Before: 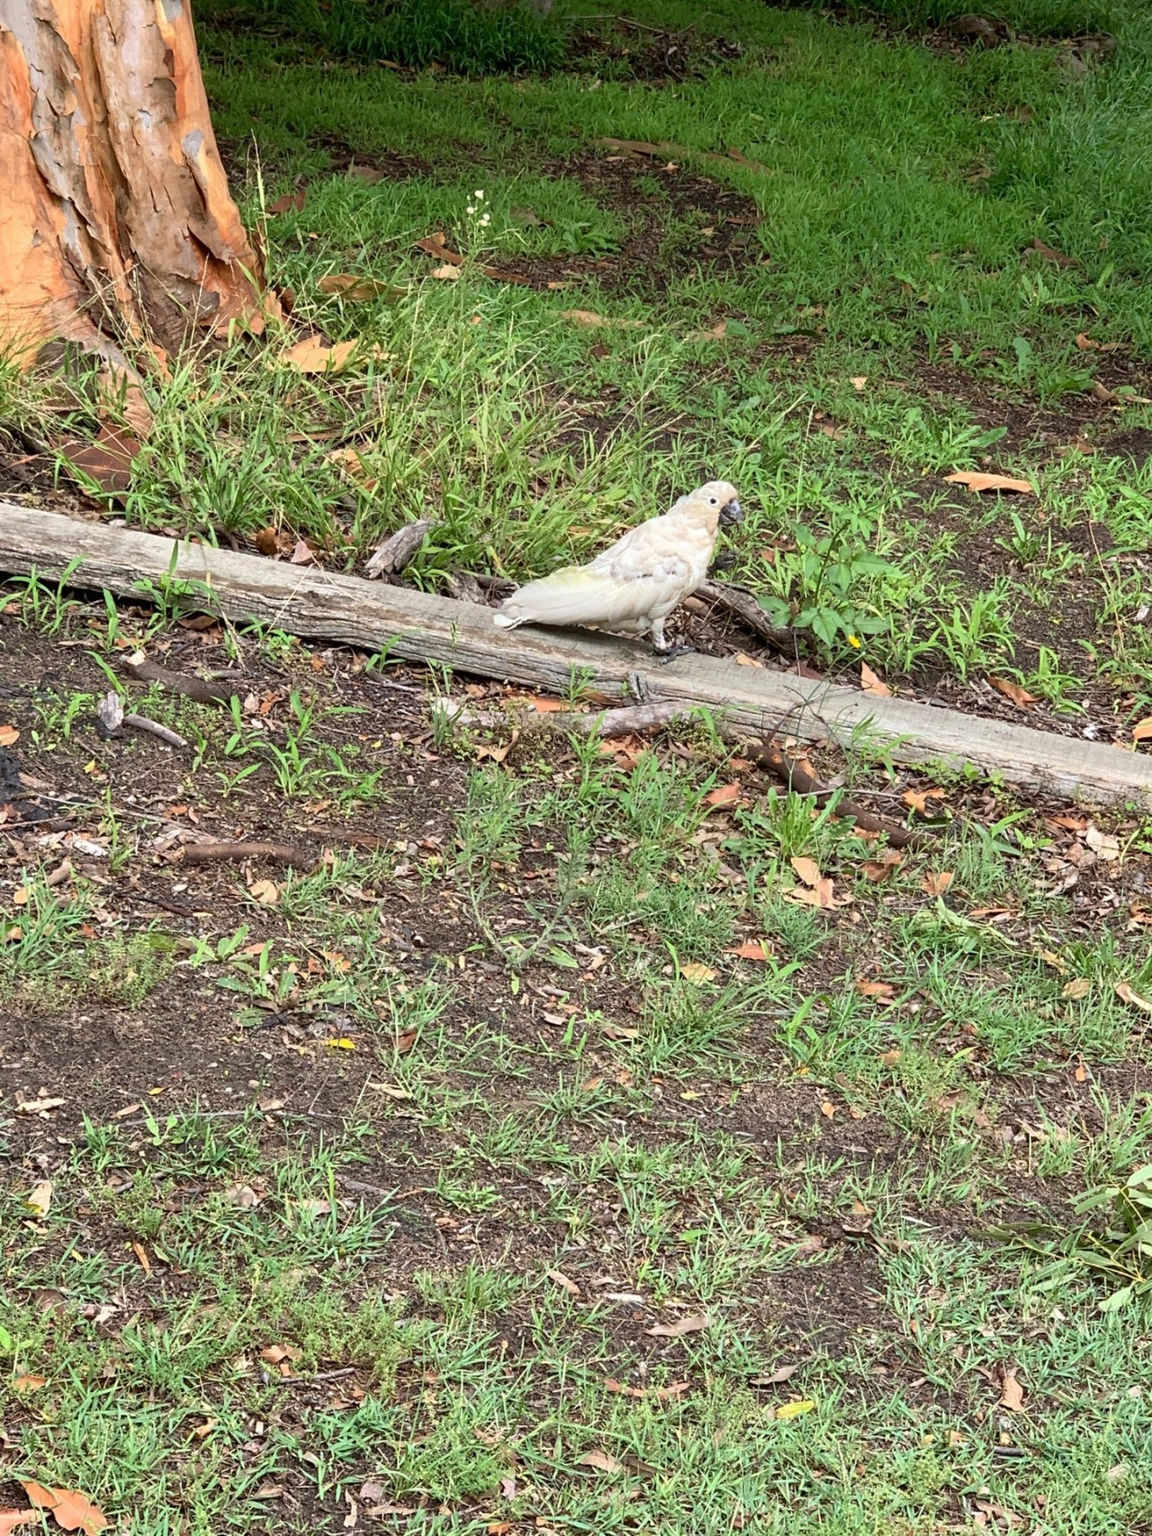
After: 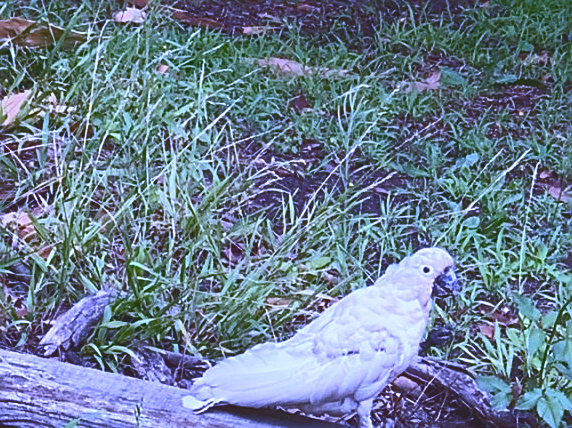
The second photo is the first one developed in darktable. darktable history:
crop: left 28.64%, top 16.832%, right 26.637%, bottom 58.055%
color calibration: illuminant F (fluorescent), F source F9 (Cool White Deluxe 4150 K) – high CRI, x 0.374, y 0.373, temperature 4158.34 K
sharpen: on, module defaults
tone curve: curves: ch0 [(0, 0.142) (0.384, 0.314) (0.752, 0.711) (0.991, 0.95)]; ch1 [(0.006, 0.129) (0.346, 0.384) (1, 1)]; ch2 [(0.003, 0.057) (0.261, 0.248) (1, 1)], color space Lab, independent channels
white balance: red 0.98, blue 1.61
